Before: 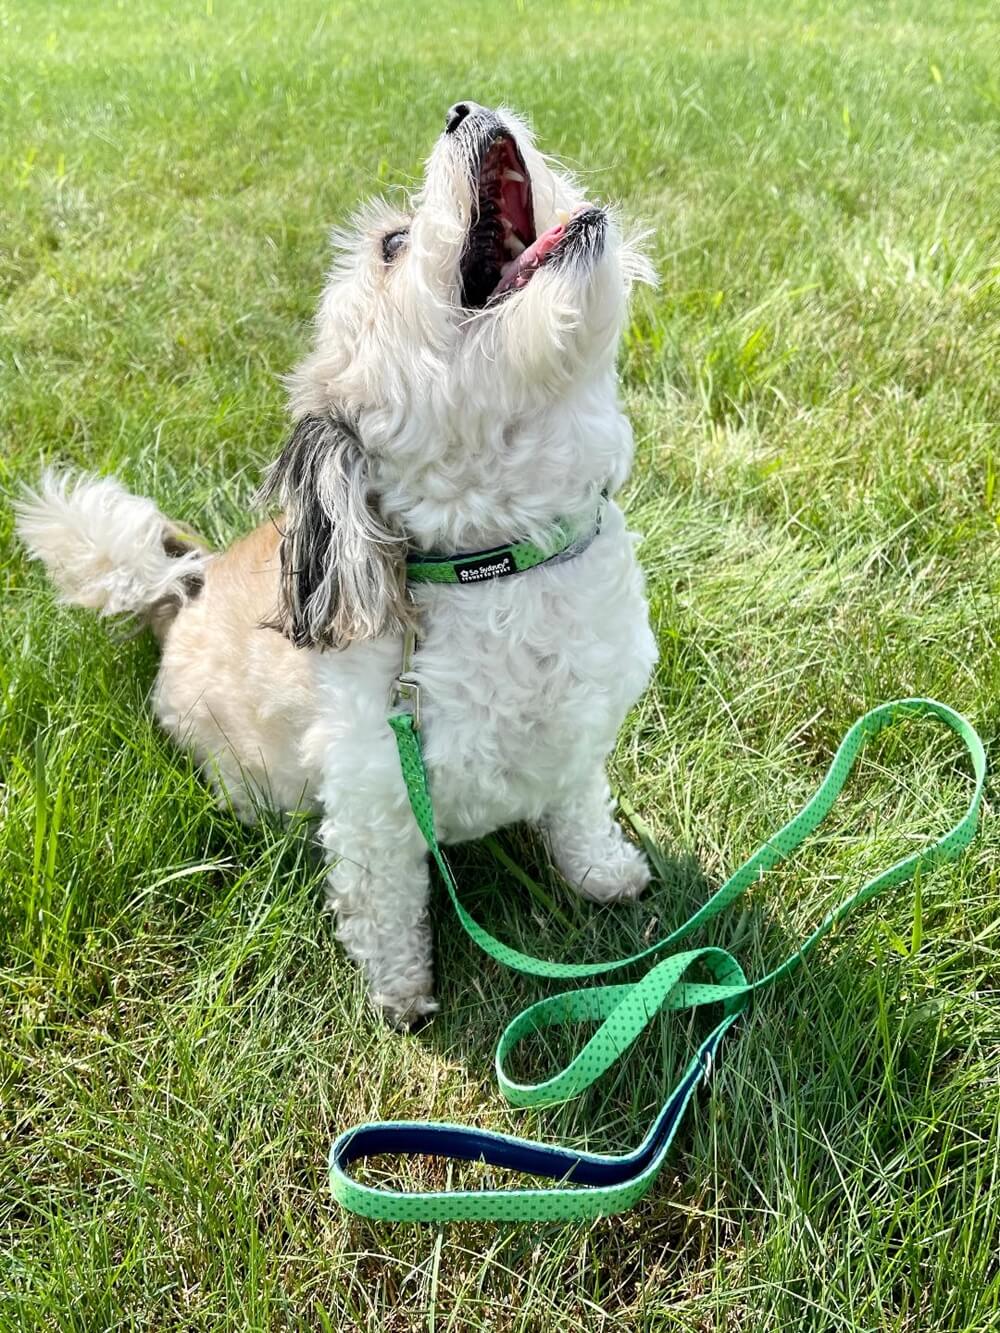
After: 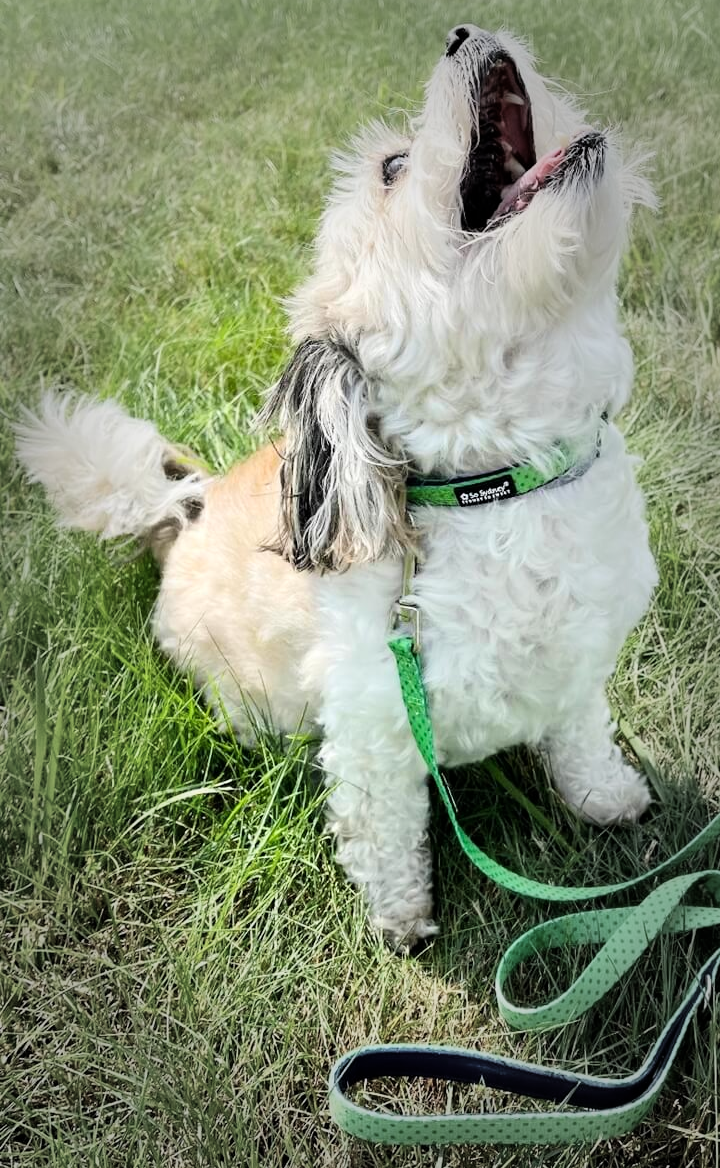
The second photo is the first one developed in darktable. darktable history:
tone curve: curves: ch0 [(0, 0) (0.004, 0.001) (0.133, 0.112) (0.325, 0.362) (0.832, 0.893) (1, 1)], color space Lab, linked channels, preserve colors none
crop: top 5.803%, right 27.864%, bottom 5.804%
vignetting: fall-off start 48.41%, automatic ratio true, width/height ratio 1.29, unbound false
